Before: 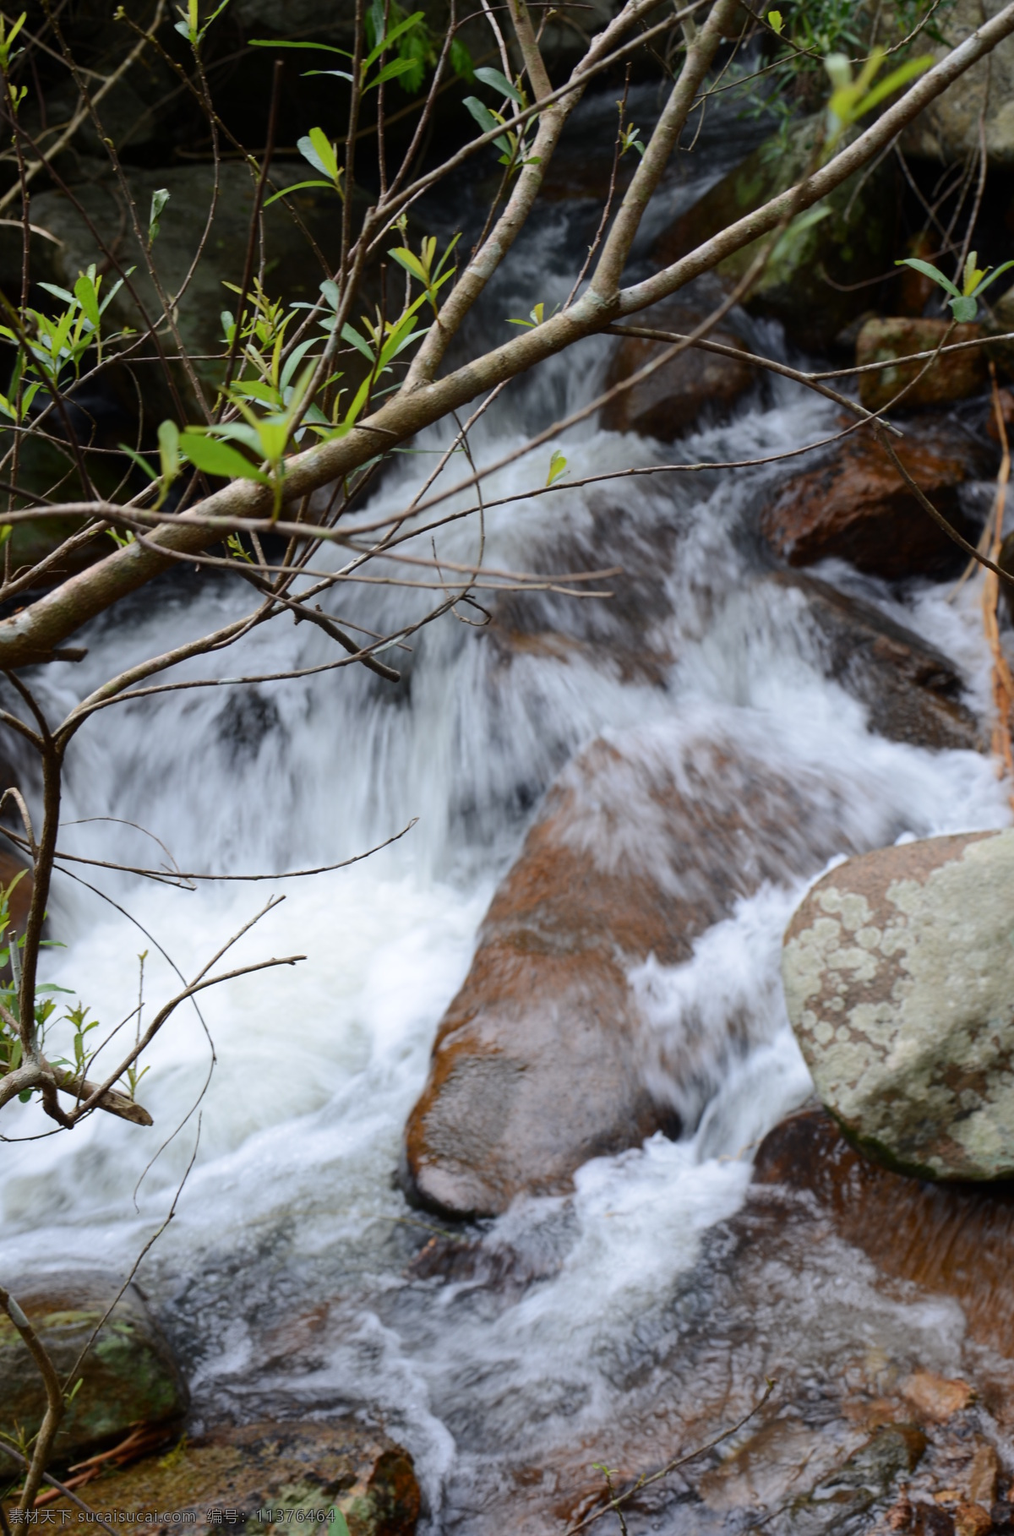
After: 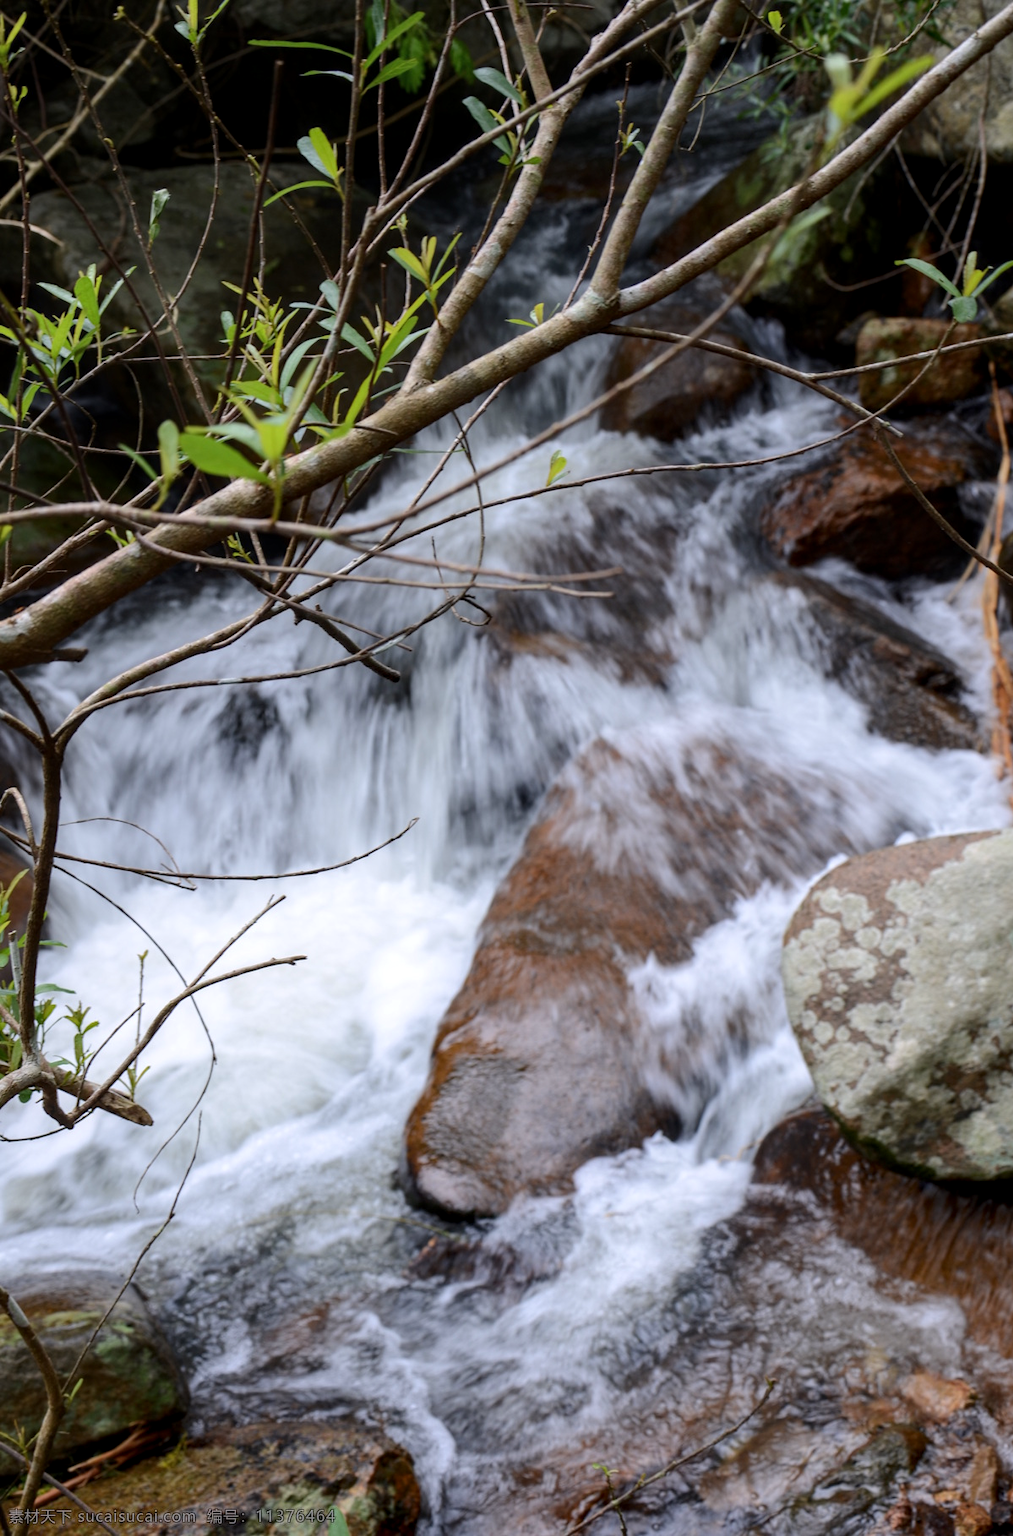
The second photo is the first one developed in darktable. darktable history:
white balance: red 1.009, blue 1.027
local contrast: on, module defaults
